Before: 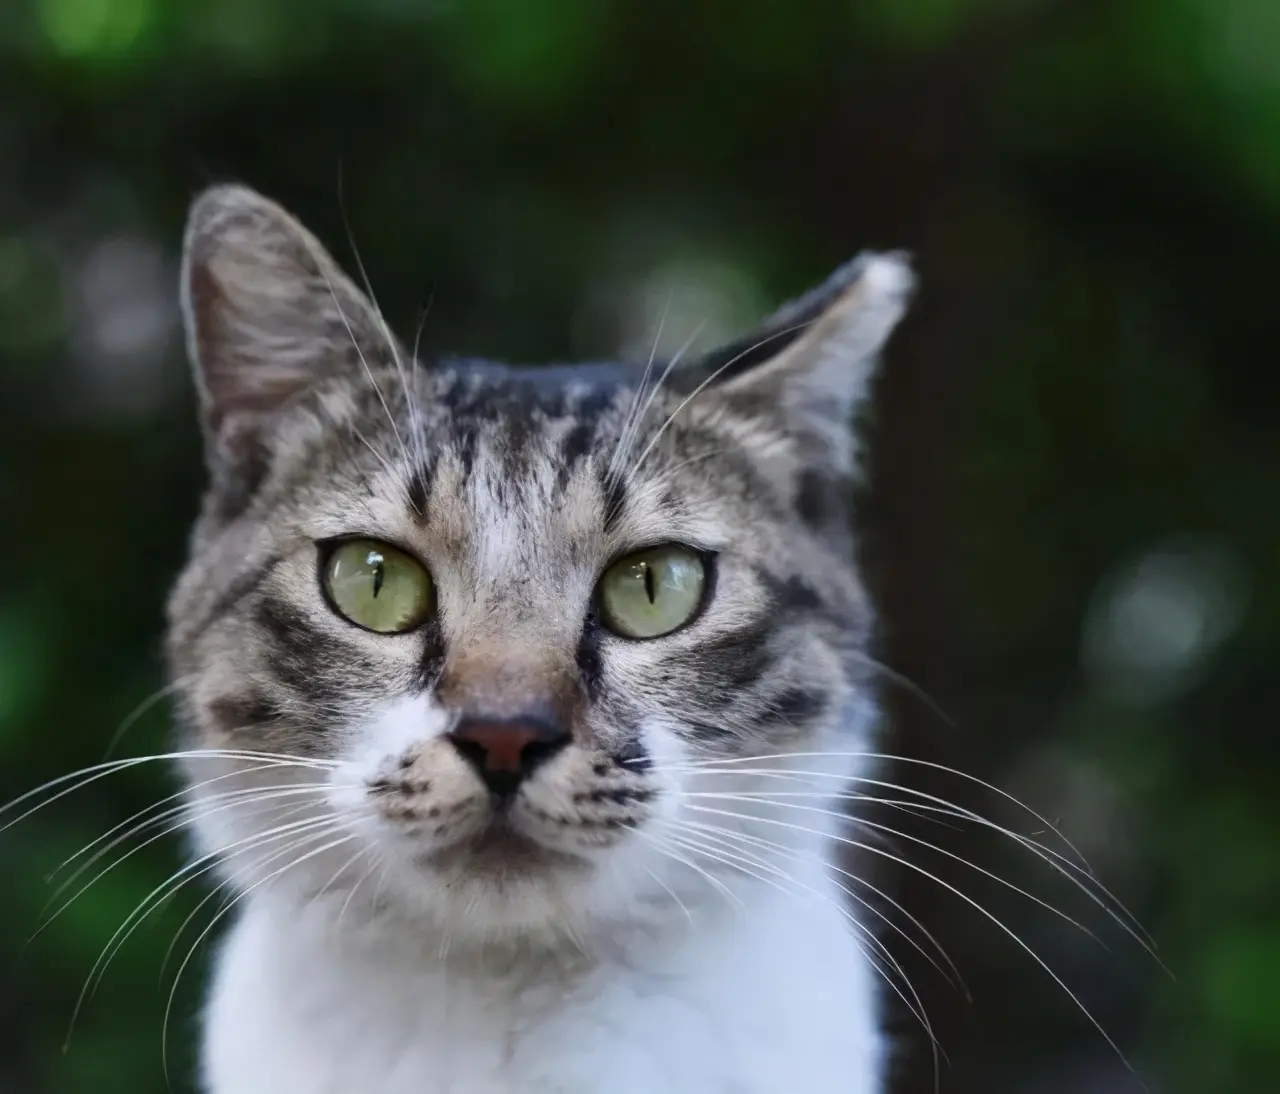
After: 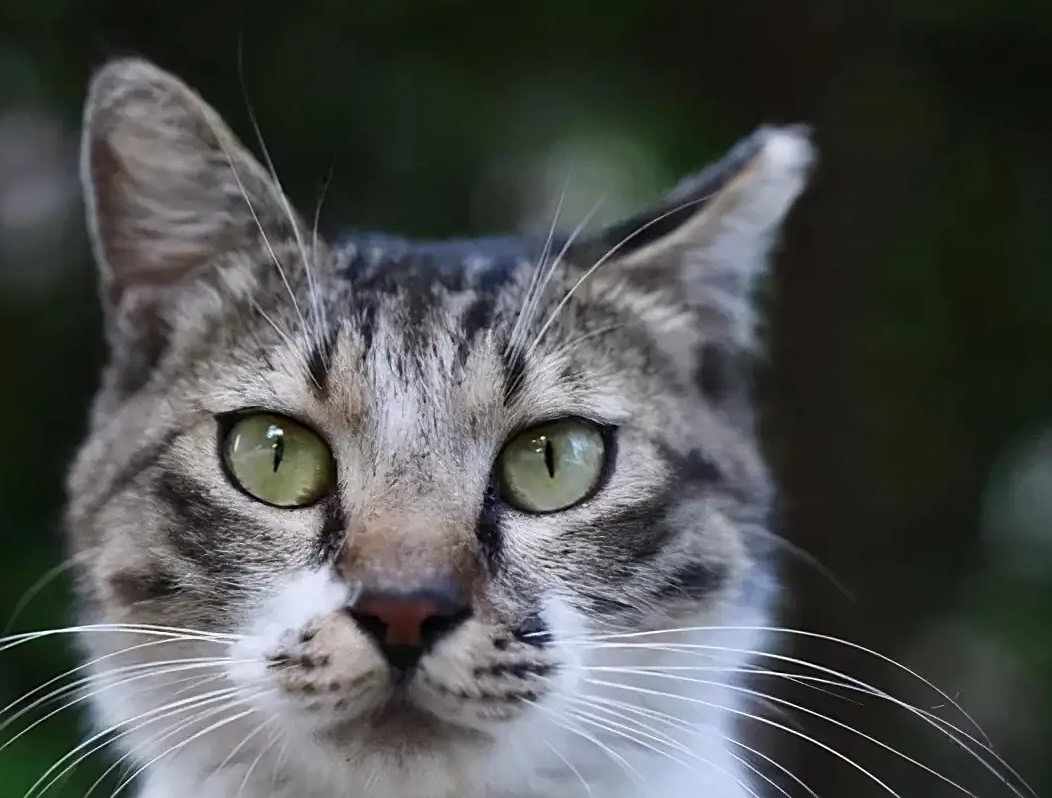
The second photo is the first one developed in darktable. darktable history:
crop: left 7.827%, top 11.602%, right 9.921%, bottom 15.437%
sharpen: on, module defaults
